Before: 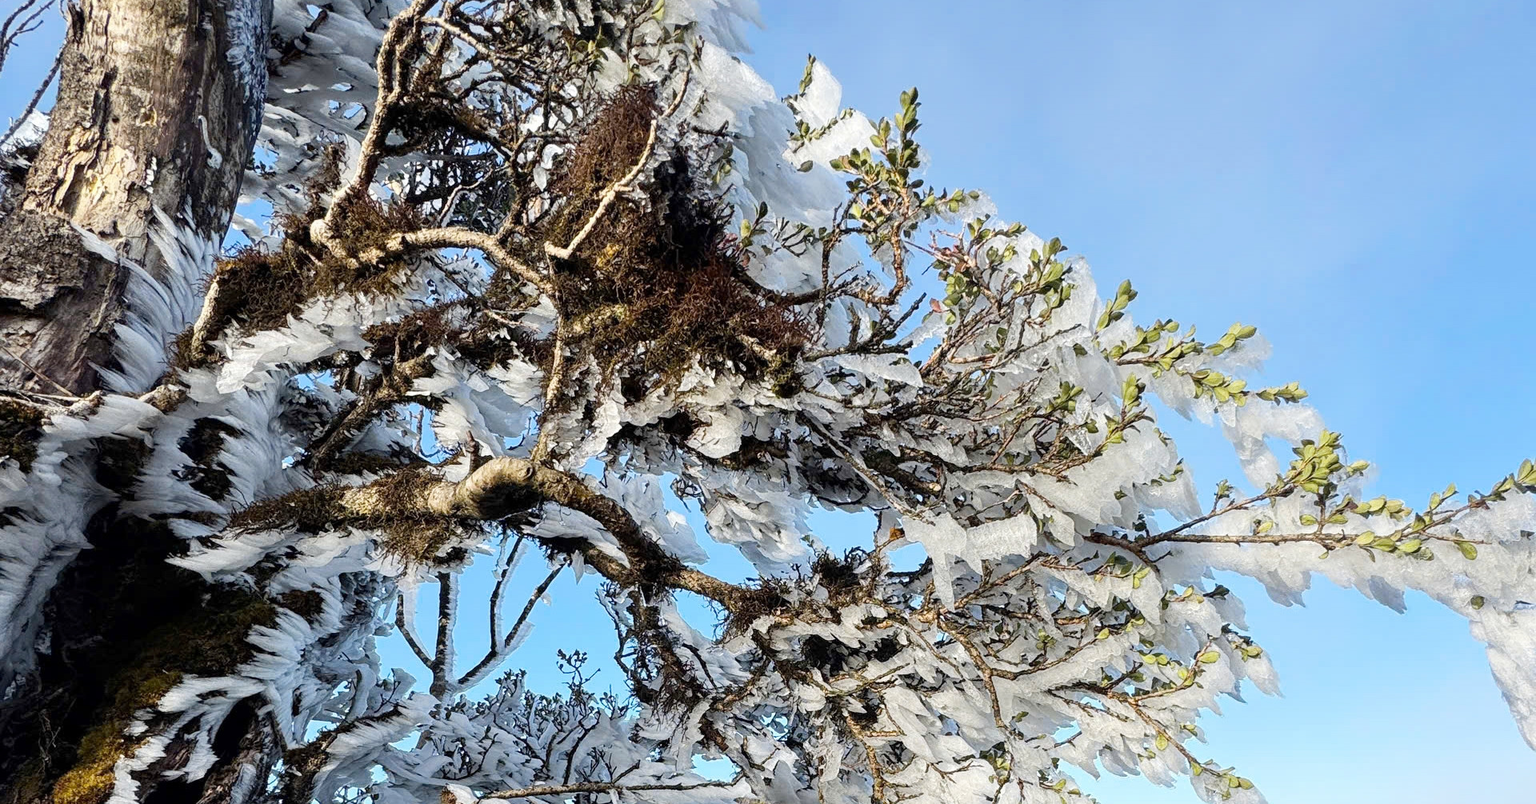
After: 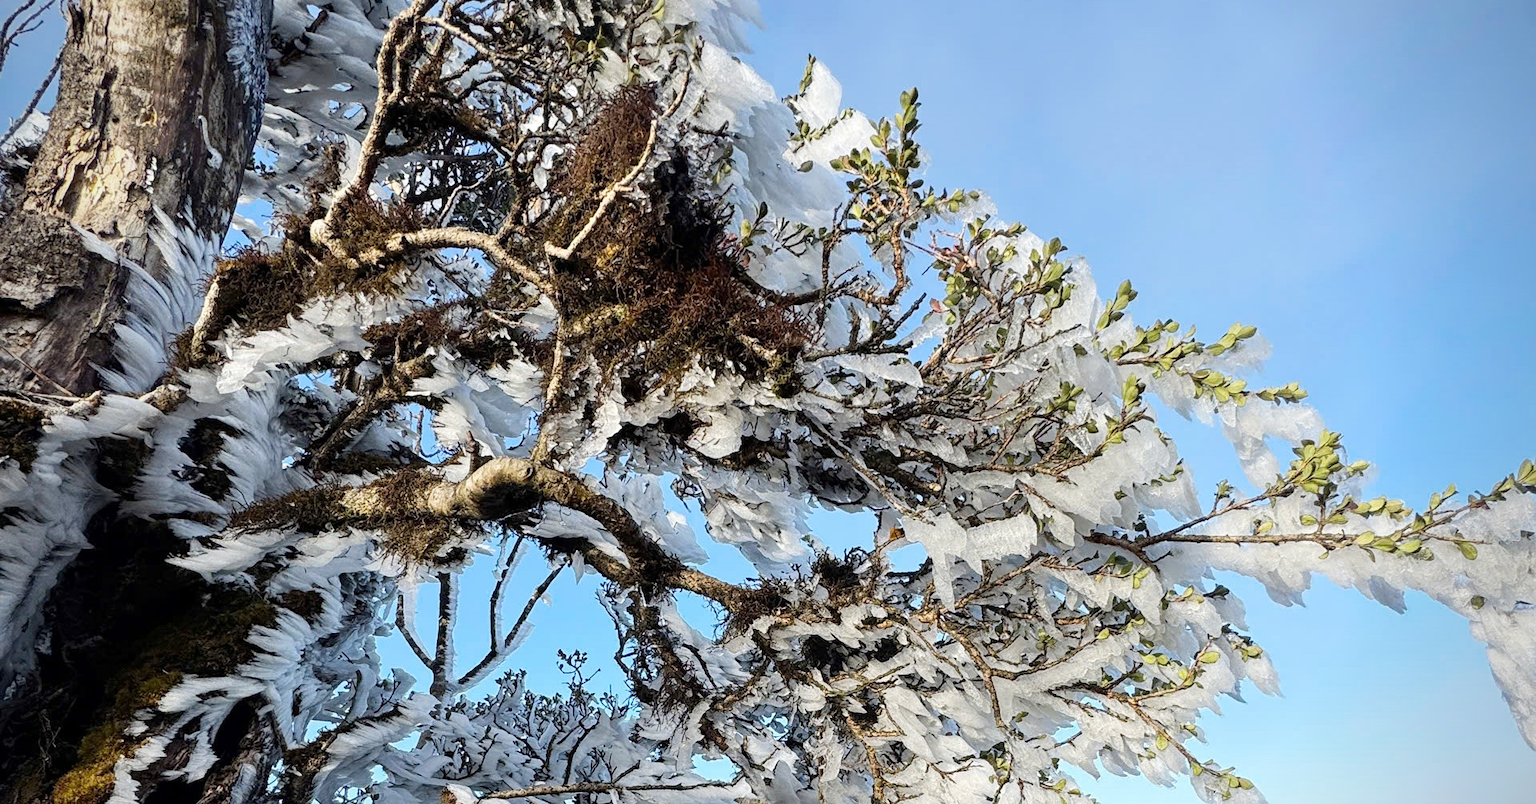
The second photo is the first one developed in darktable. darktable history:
vignetting: fall-off radius 61.1%, brightness -0.644, saturation -0.005
